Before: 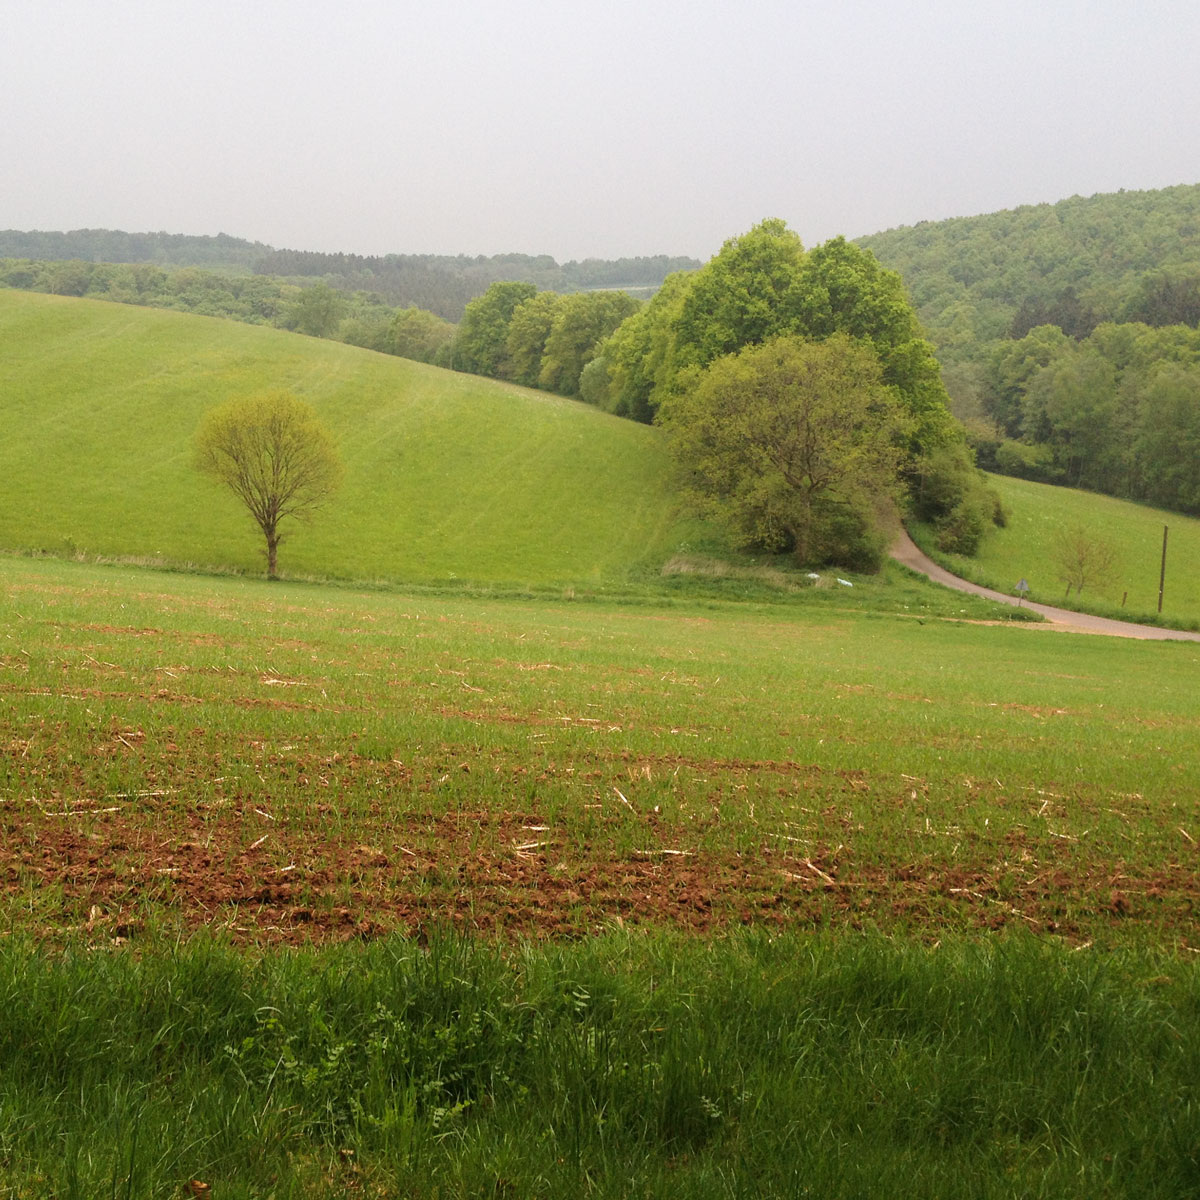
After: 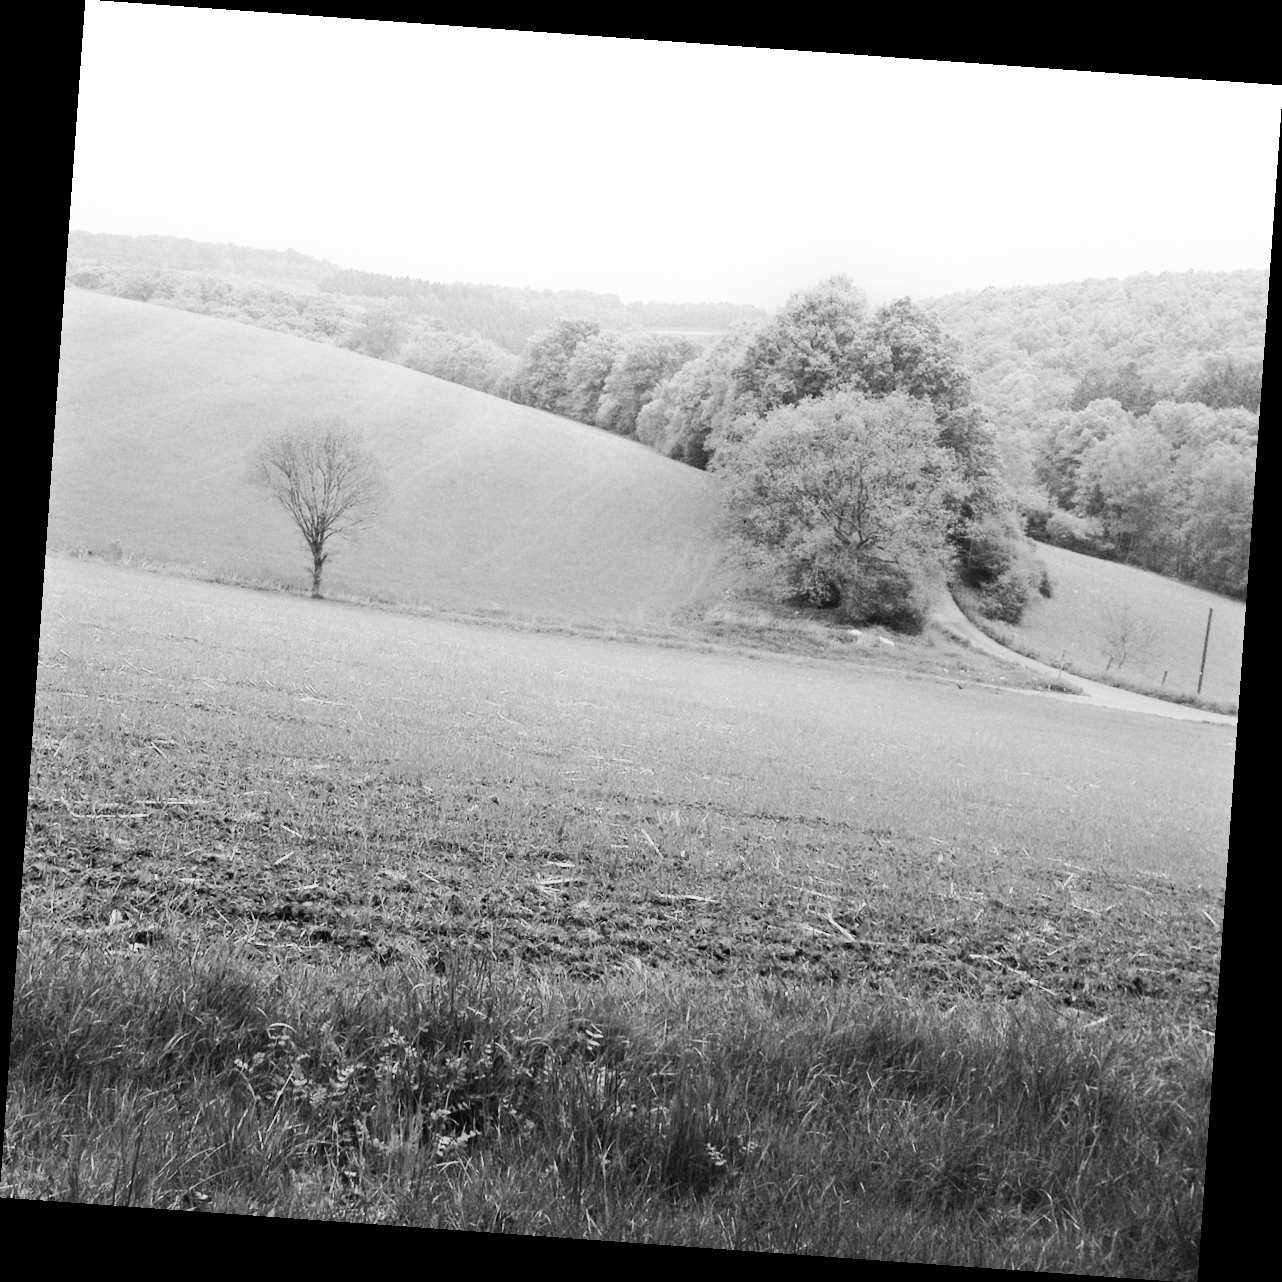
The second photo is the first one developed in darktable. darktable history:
rotate and perspective: rotation 4.1°, automatic cropping off
base curve: curves: ch0 [(0, 0) (0.007, 0.004) (0.027, 0.03) (0.046, 0.07) (0.207, 0.54) (0.442, 0.872) (0.673, 0.972) (1, 1)], preserve colors none
grain: coarseness 0.09 ISO, strength 10%
monochrome: size 1
